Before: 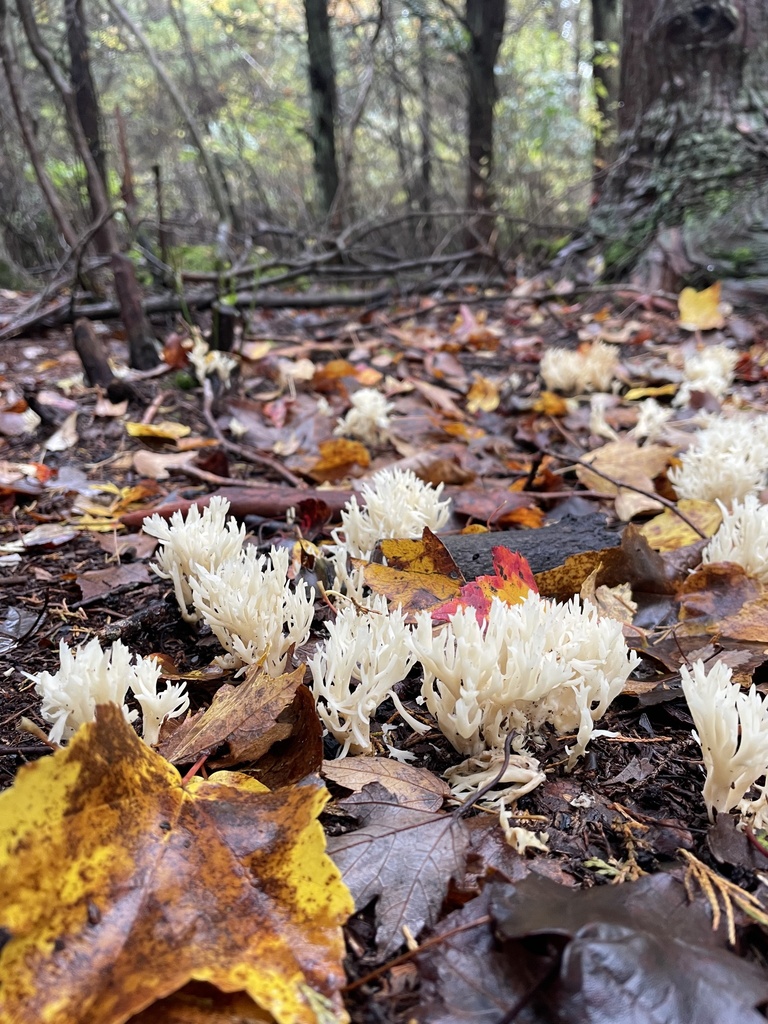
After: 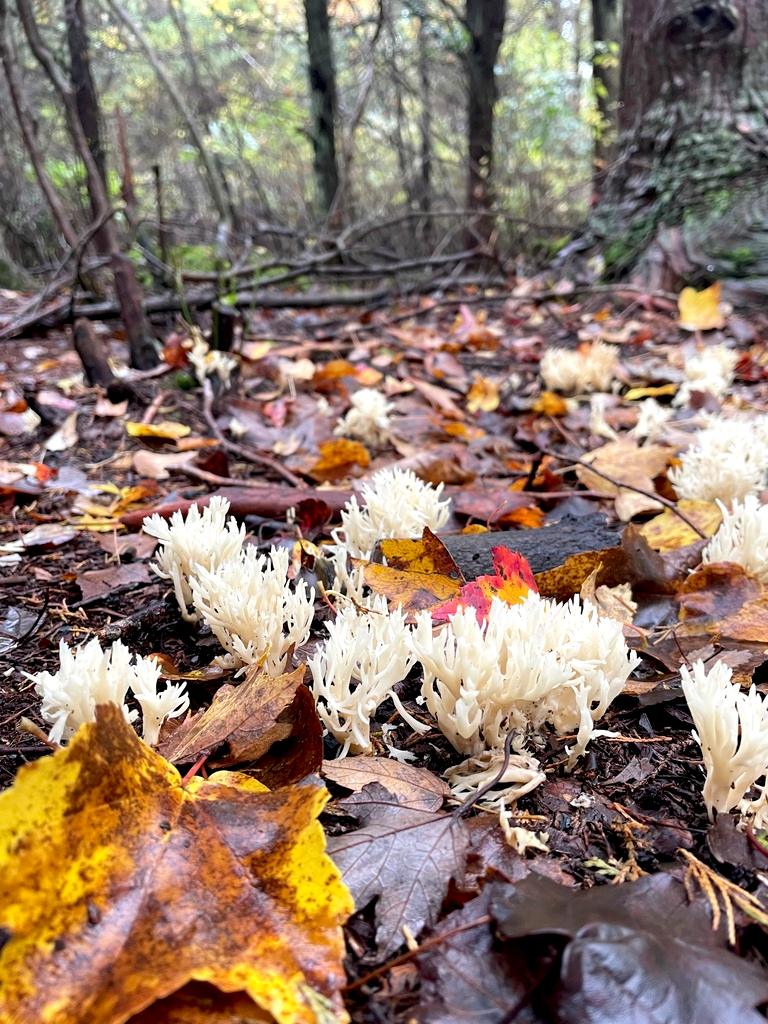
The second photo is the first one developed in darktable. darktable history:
exposure: black level correction 0.005, exposure 0.283 EV, compensate highlight preservation false
